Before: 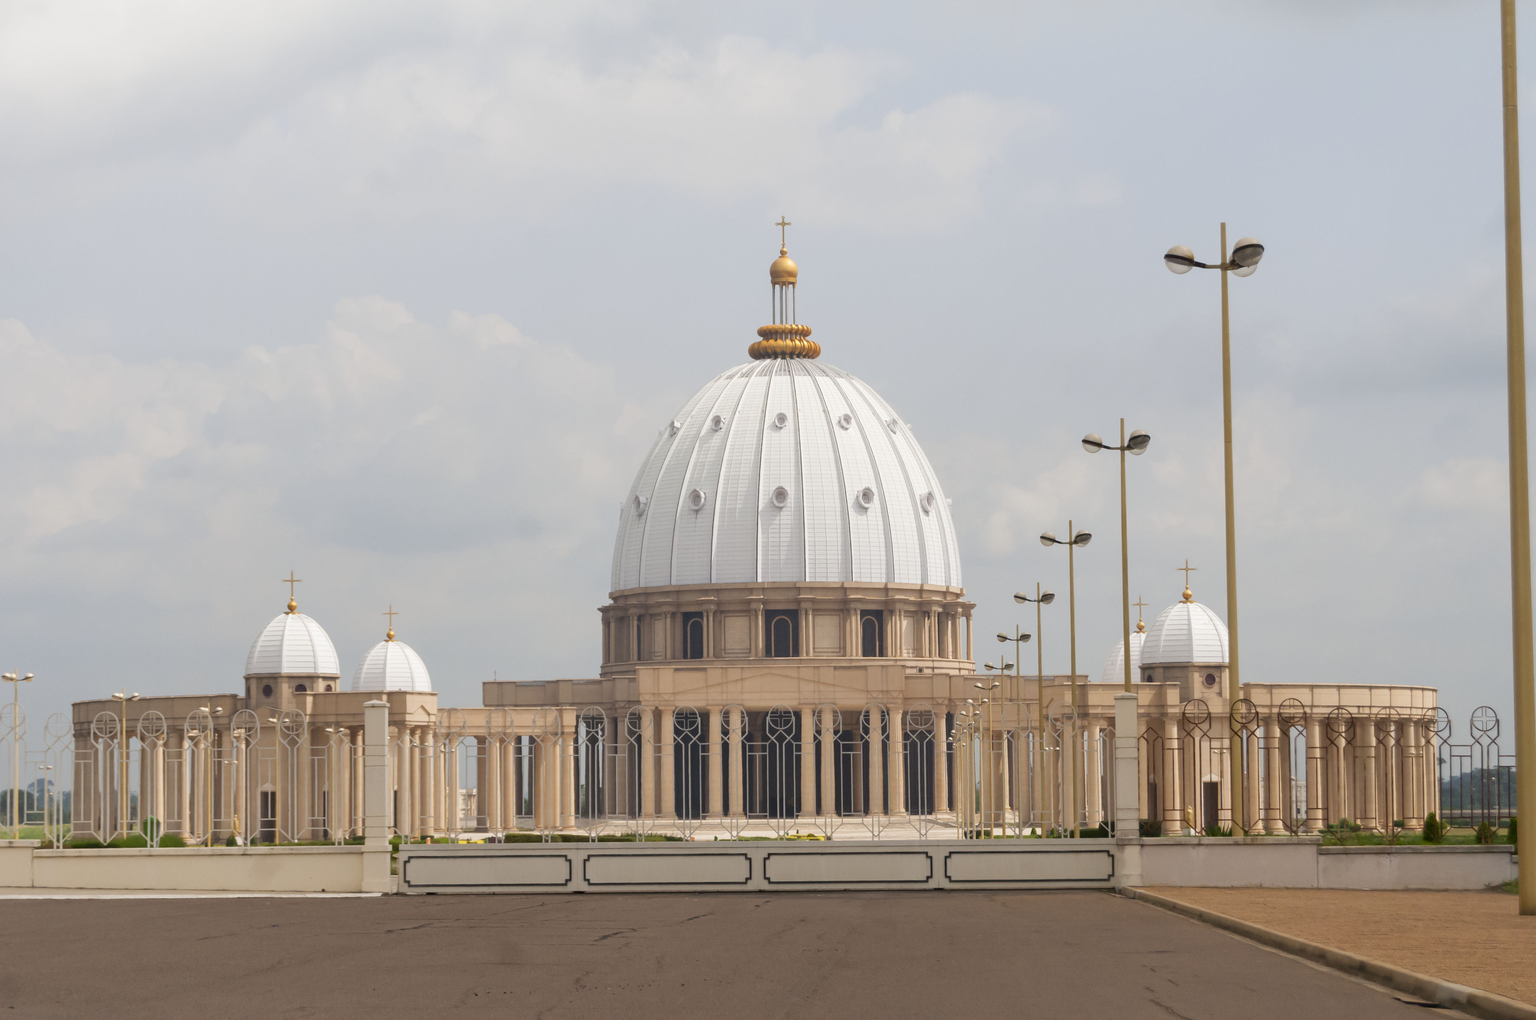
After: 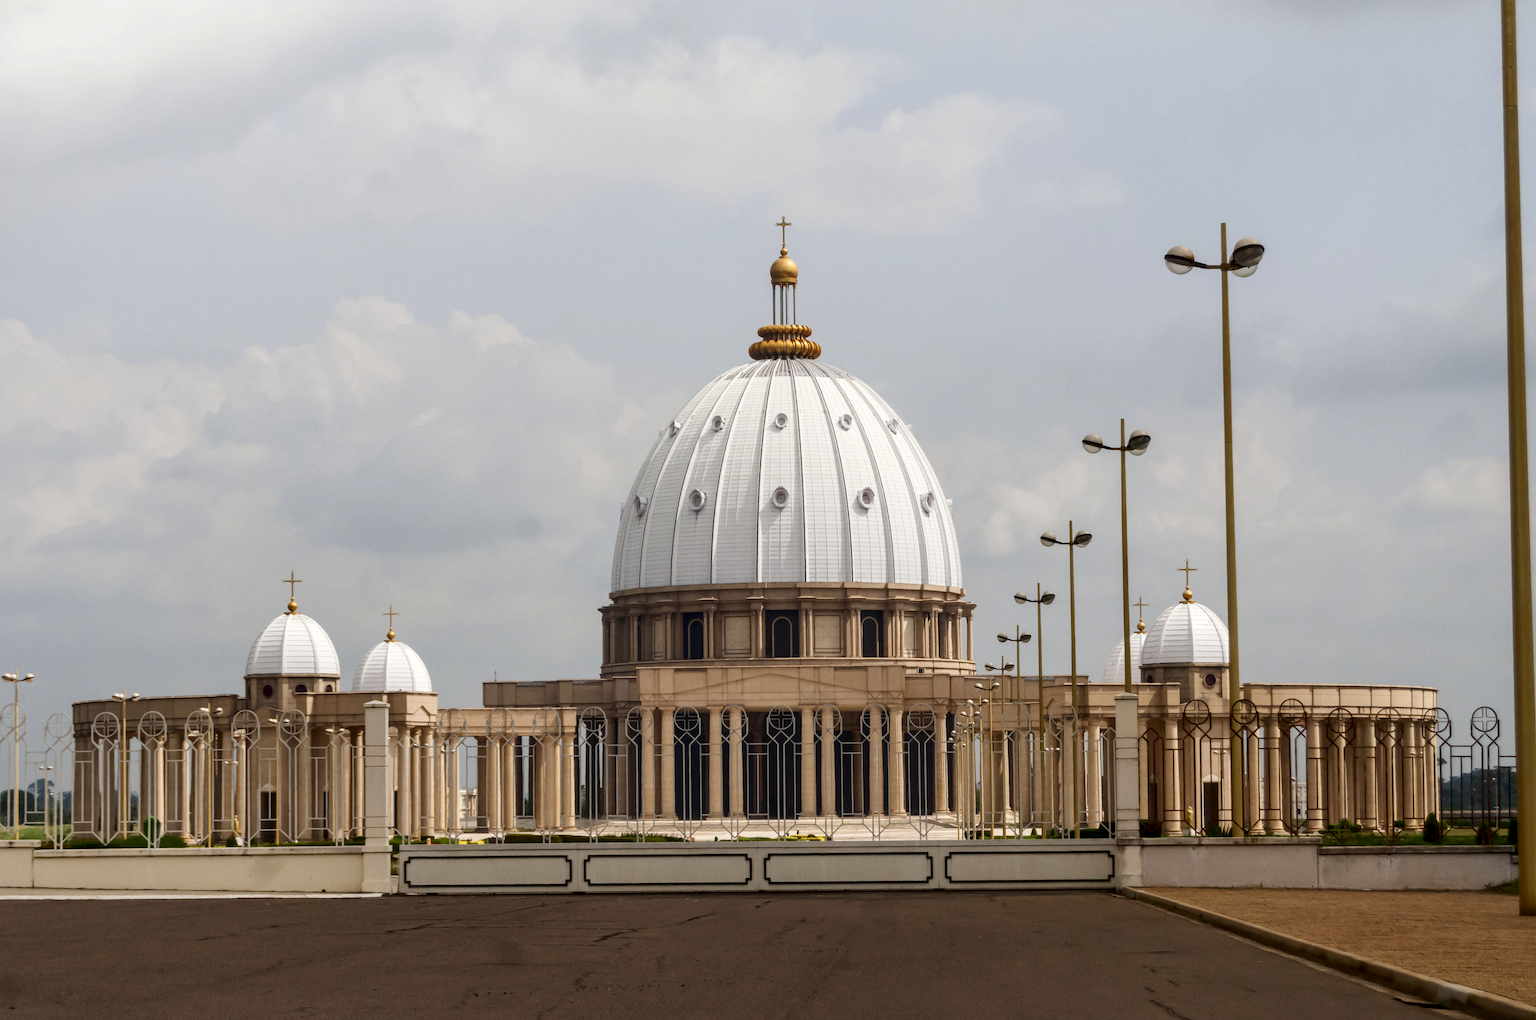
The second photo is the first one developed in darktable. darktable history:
contrast brightness saturation: contrast 0.191, brightness -0.245, saturation 0.111
local contrast: on, module defaults
